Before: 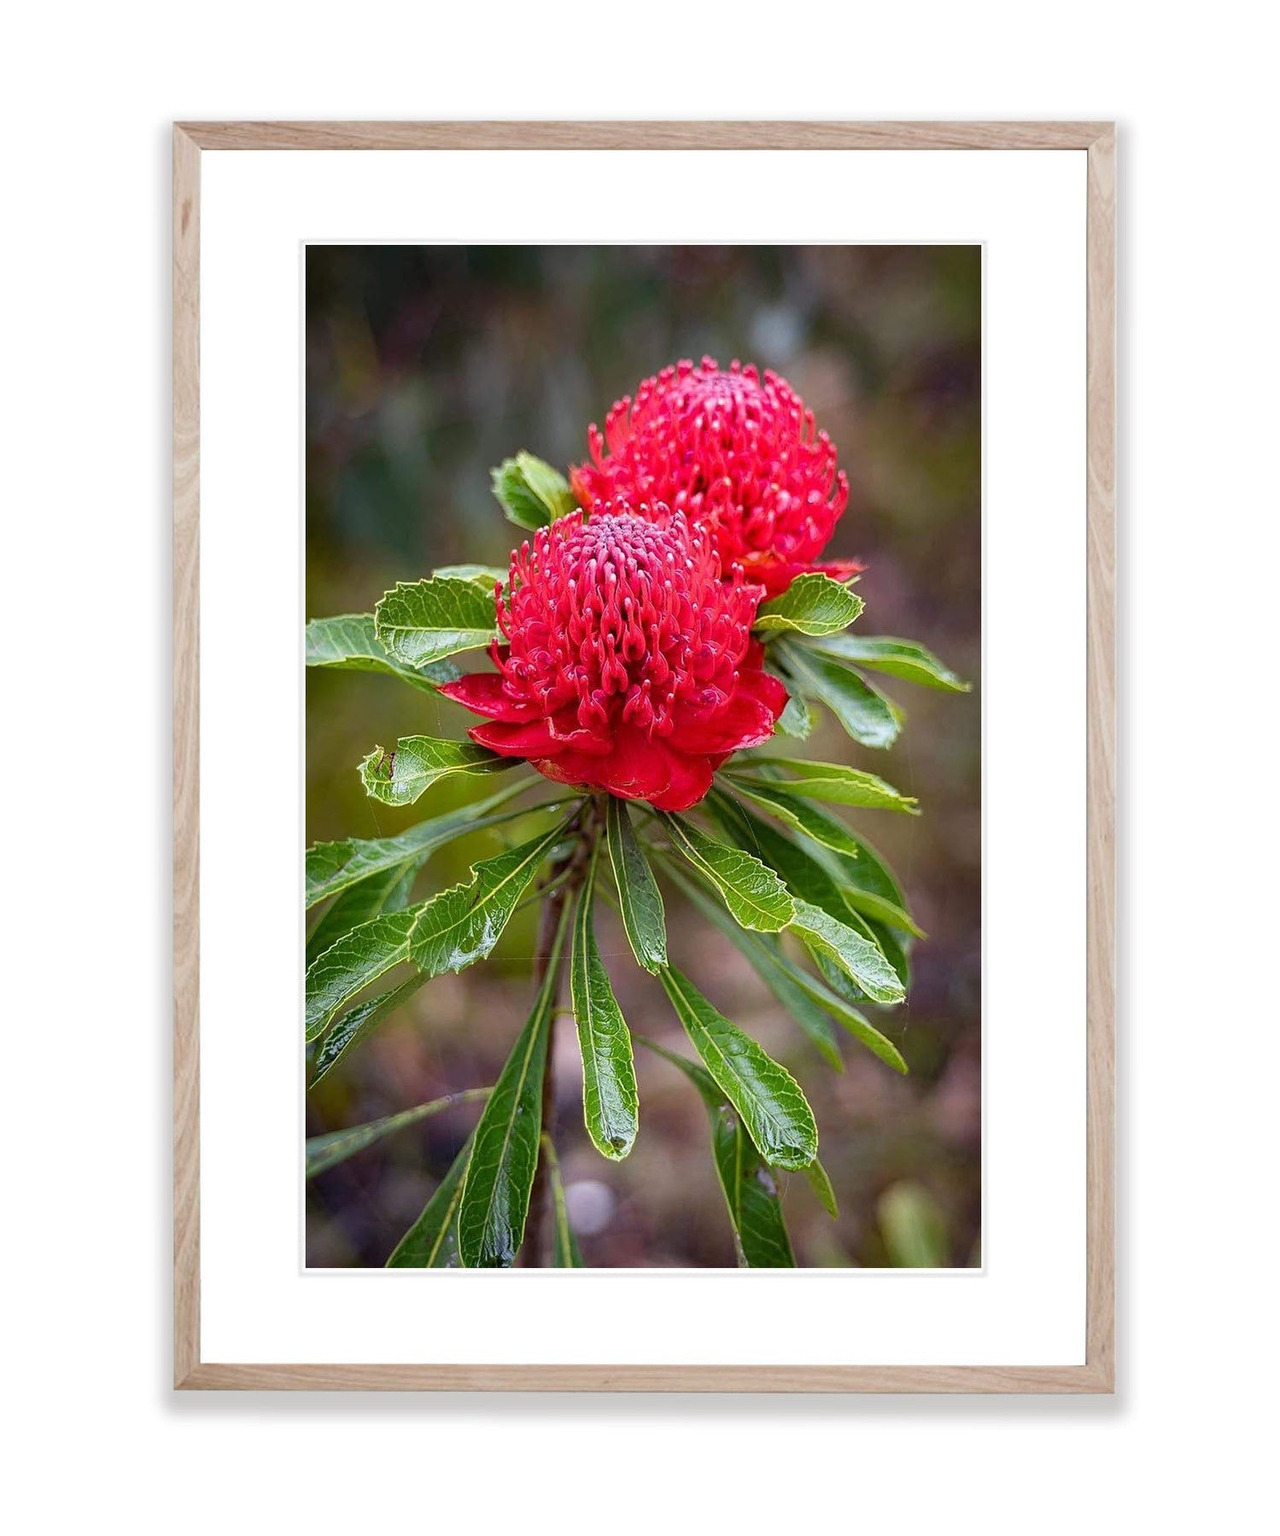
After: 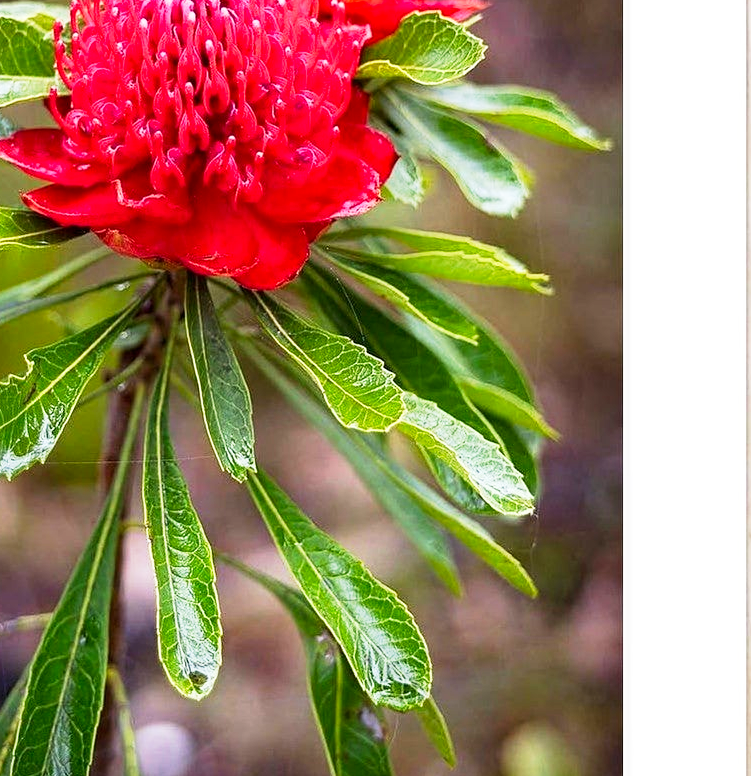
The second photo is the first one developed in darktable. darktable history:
base curve: curves: ch0 [(0, 0) (0.005, 0.002) (0.193, 0.295) (0.399, 0.664) (0.75, 0.928) (1, 1)], preserve colors none
crop: left 35.156%, top 36.704%, right 14.692%, bottom 20.113%
